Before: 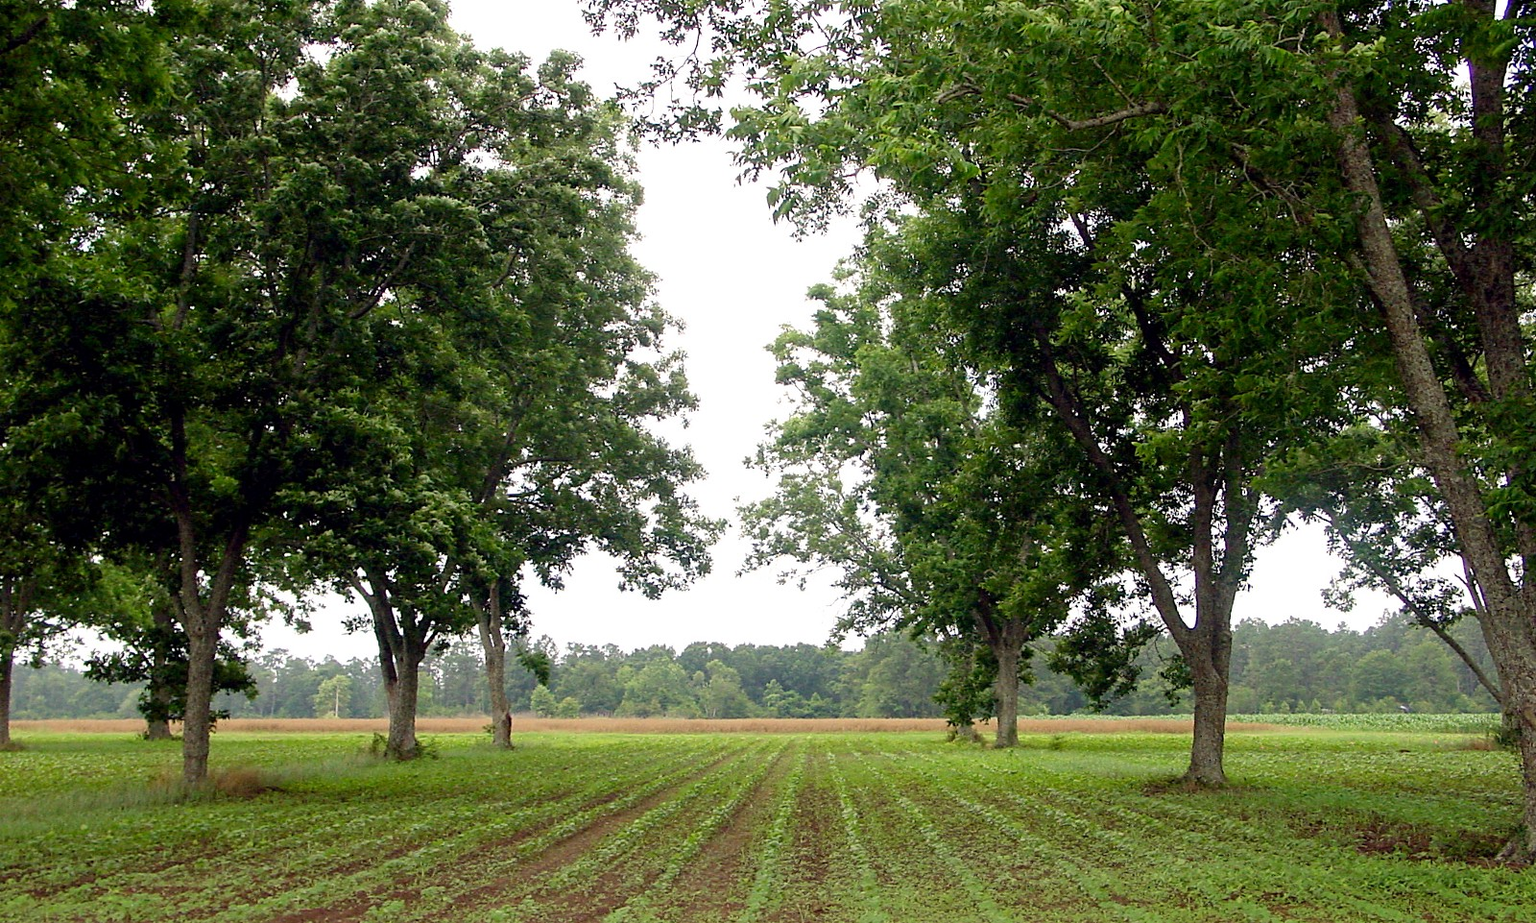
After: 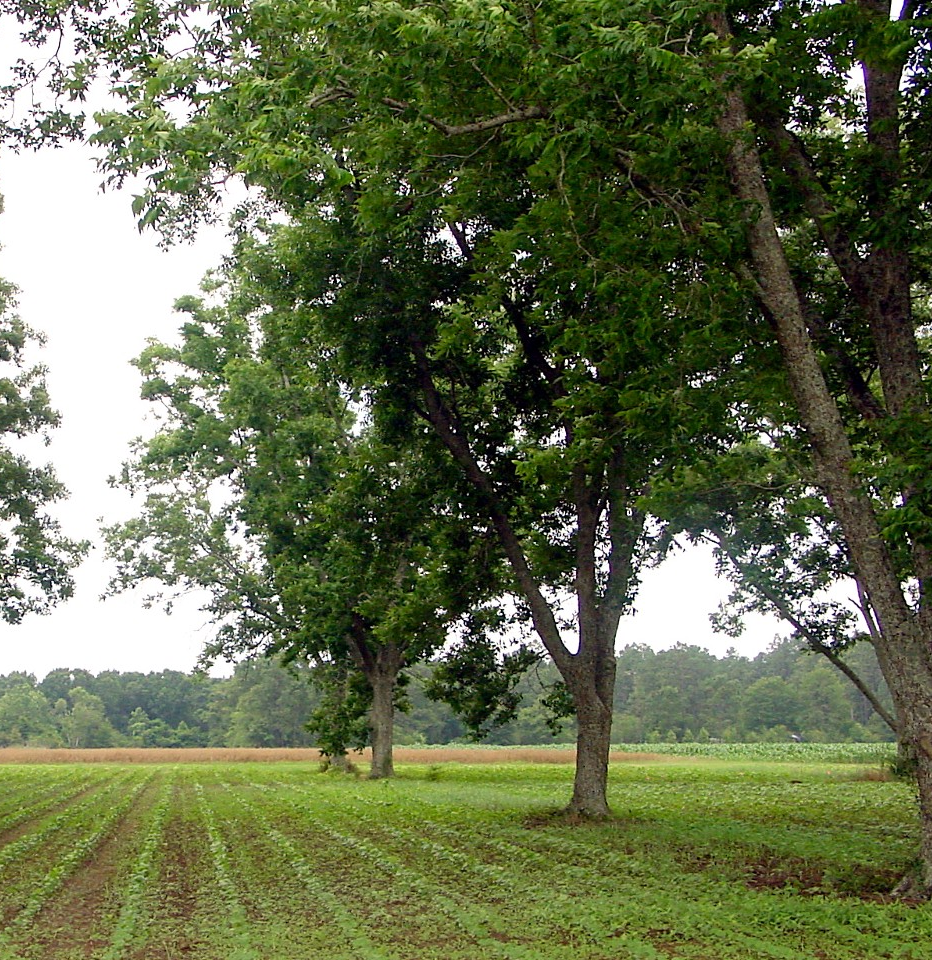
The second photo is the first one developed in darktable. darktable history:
crop: left 41.738%
